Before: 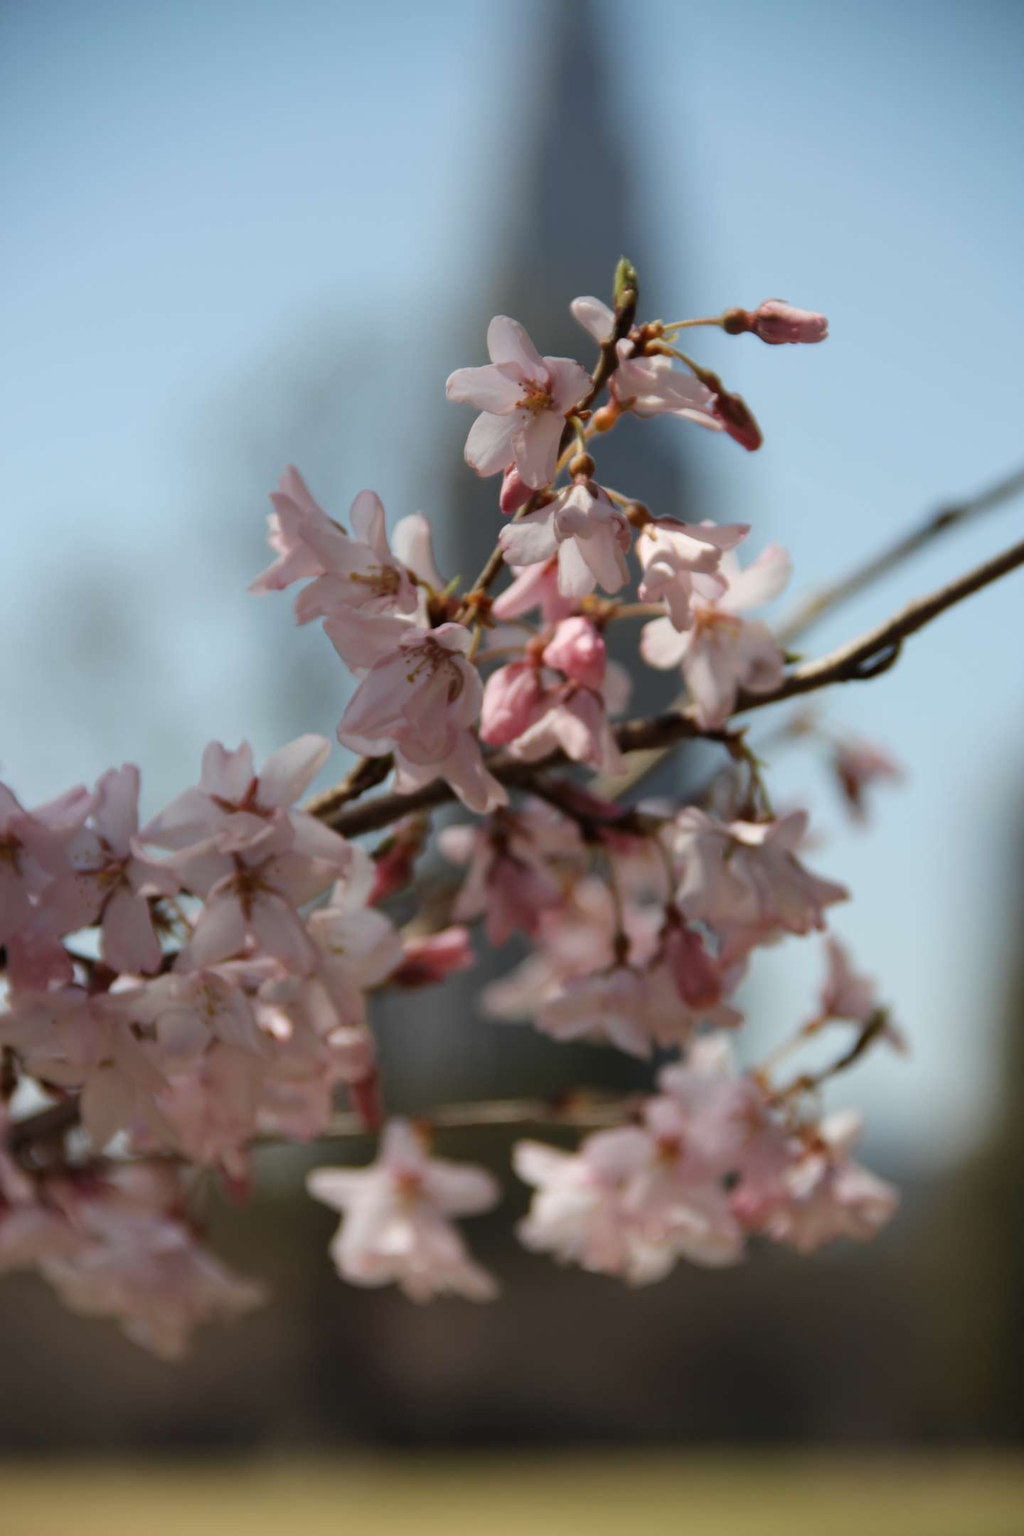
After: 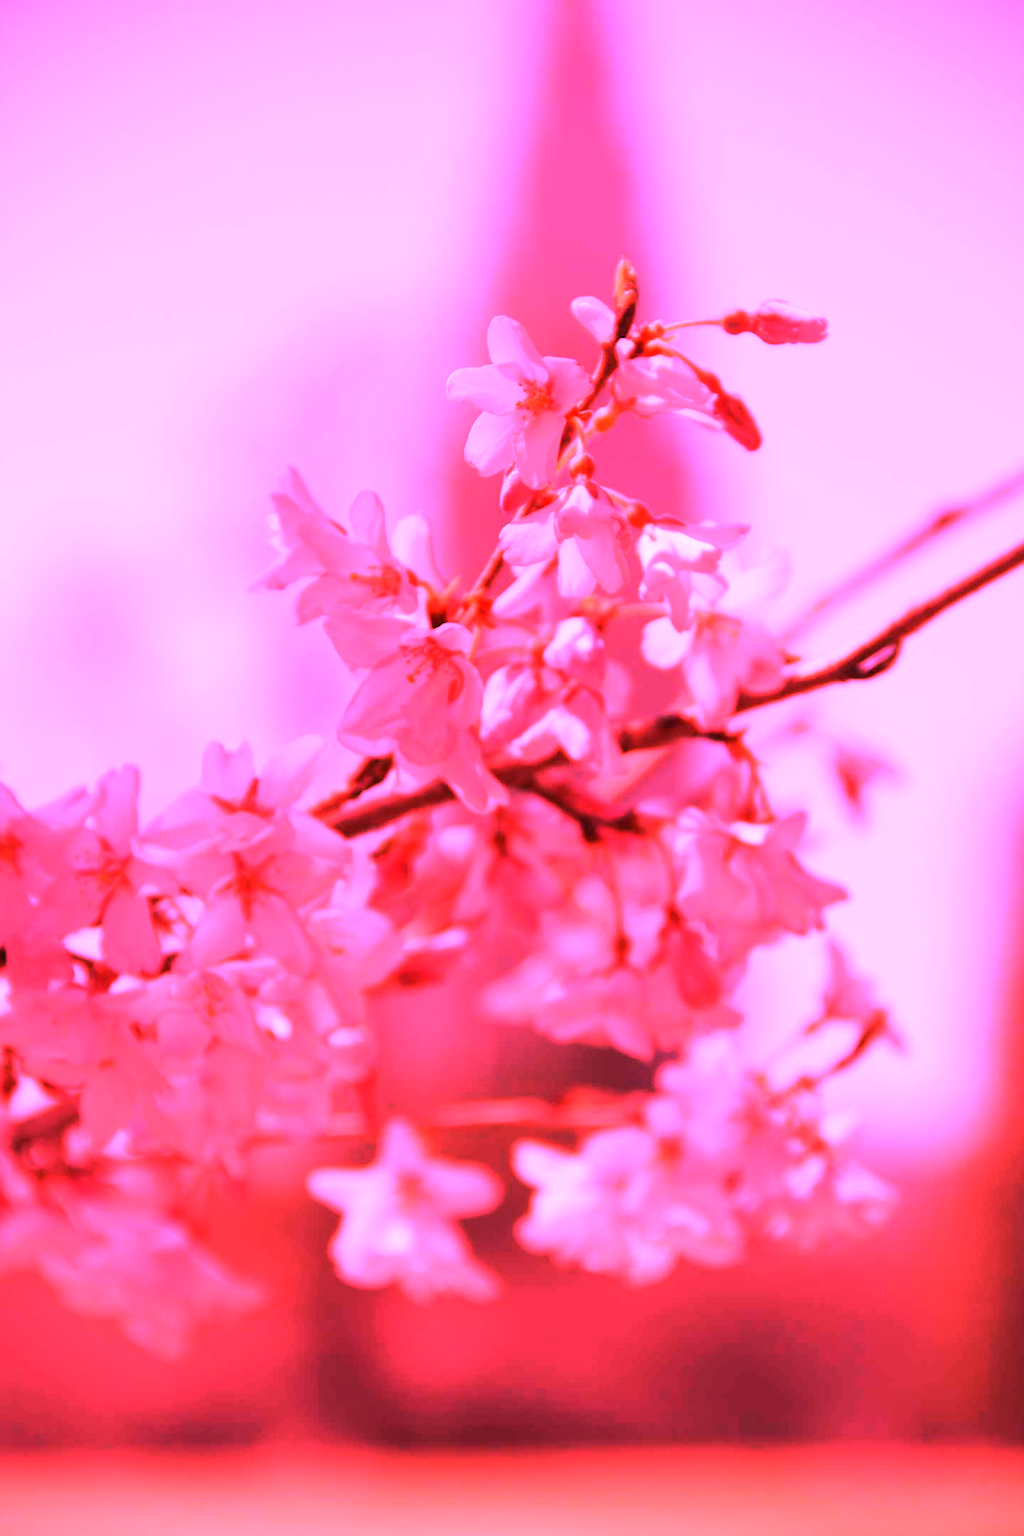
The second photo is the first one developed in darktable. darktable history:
white balance: red 4.26, blue 1.802
tone equalizer: on, module defaults
